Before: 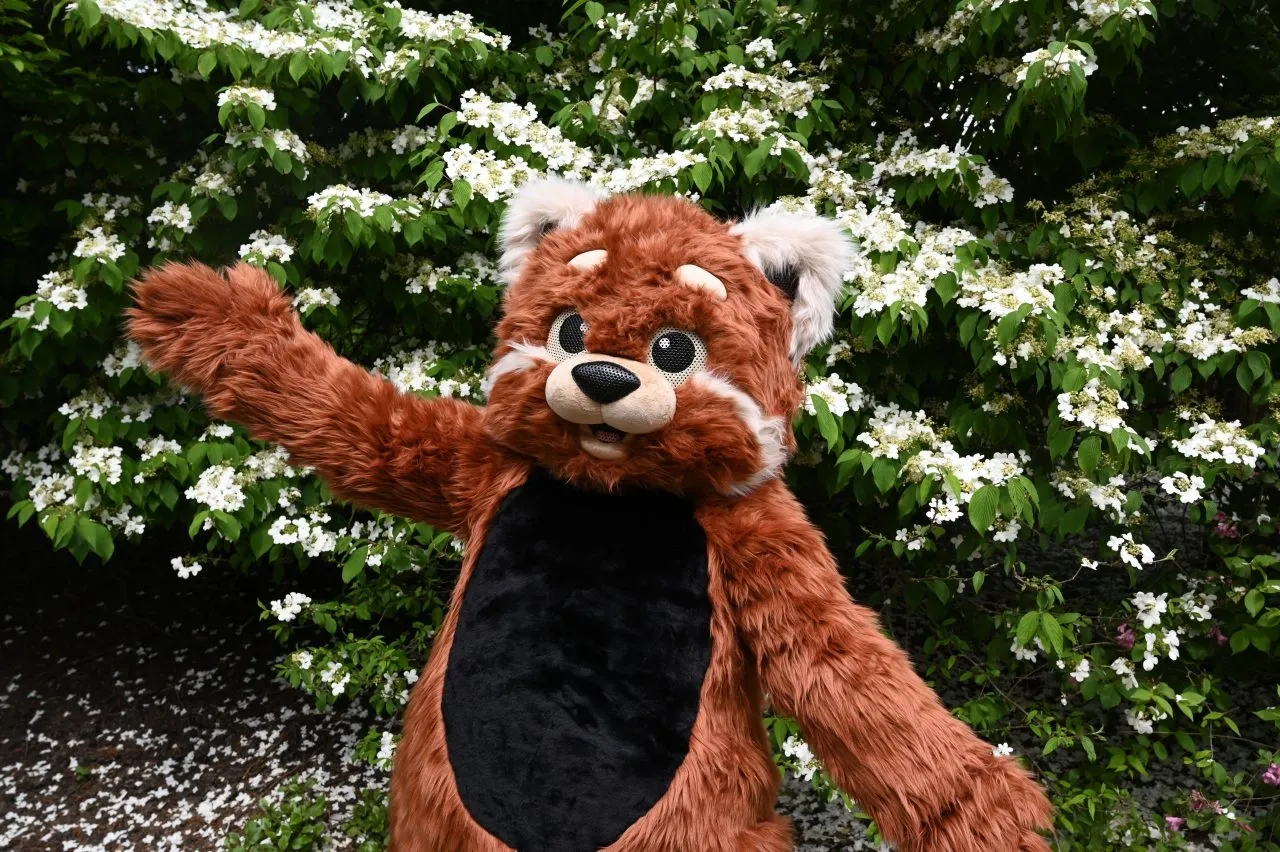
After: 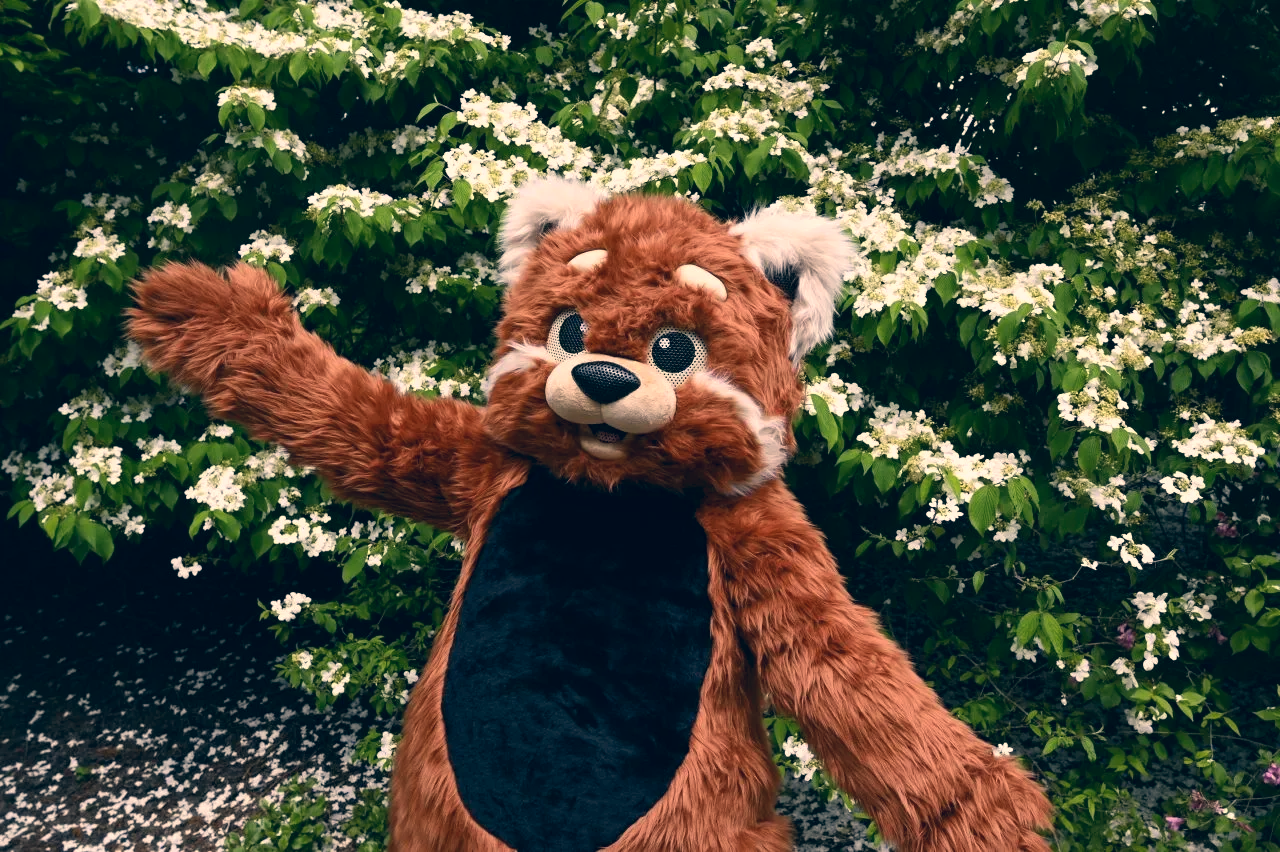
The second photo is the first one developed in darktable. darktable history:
shadows and highlights: radius 330.42, shadows 53.63, highlights -98.35, compress 94.39%, soften with gaussian
color correction: highlights a* 10.32, highlights b* 14.46, shadows a* -10.26, shadows b* -15.11
tone equalizer: edges refinement/feathering 500, mask exposure compensation -1.57 EV, preserve details no
